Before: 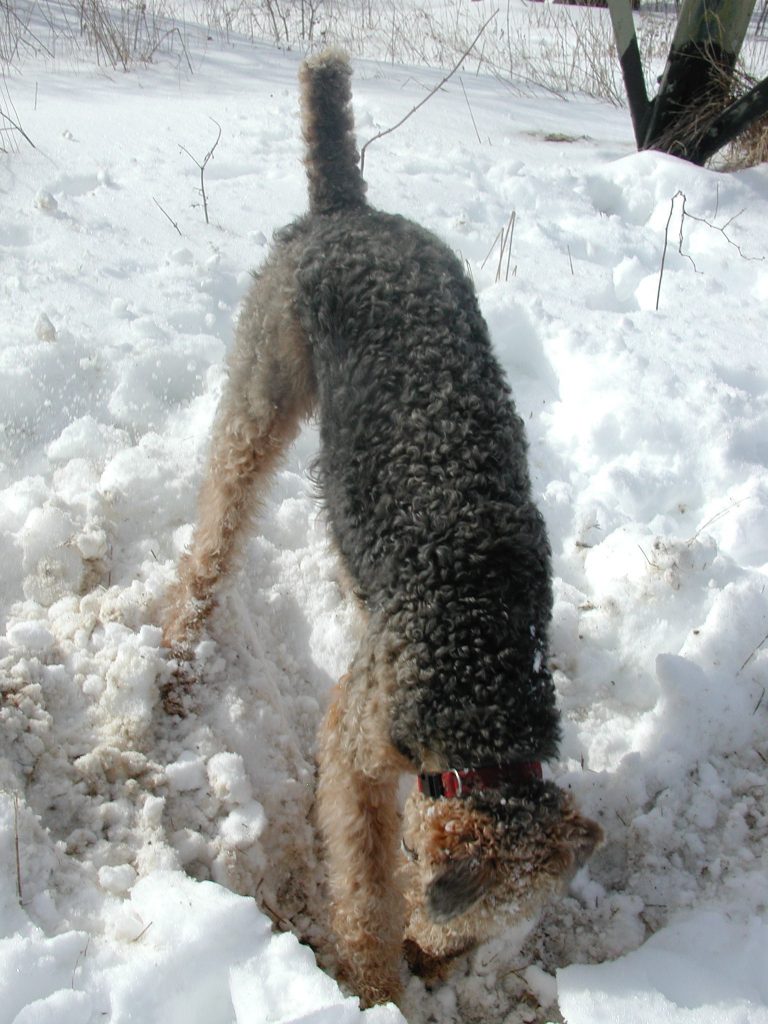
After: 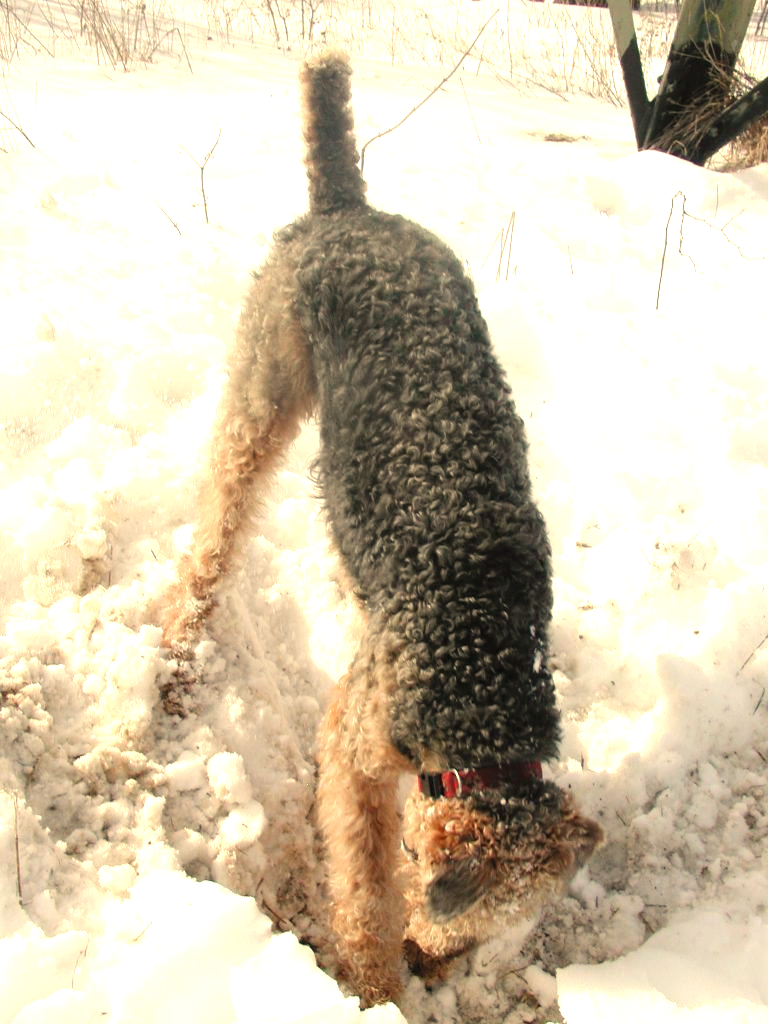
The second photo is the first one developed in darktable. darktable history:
exposure: exposure 1 EV, compensate highlight preservation false
white balance: red 1.138, green 0.996, blue 0.812
